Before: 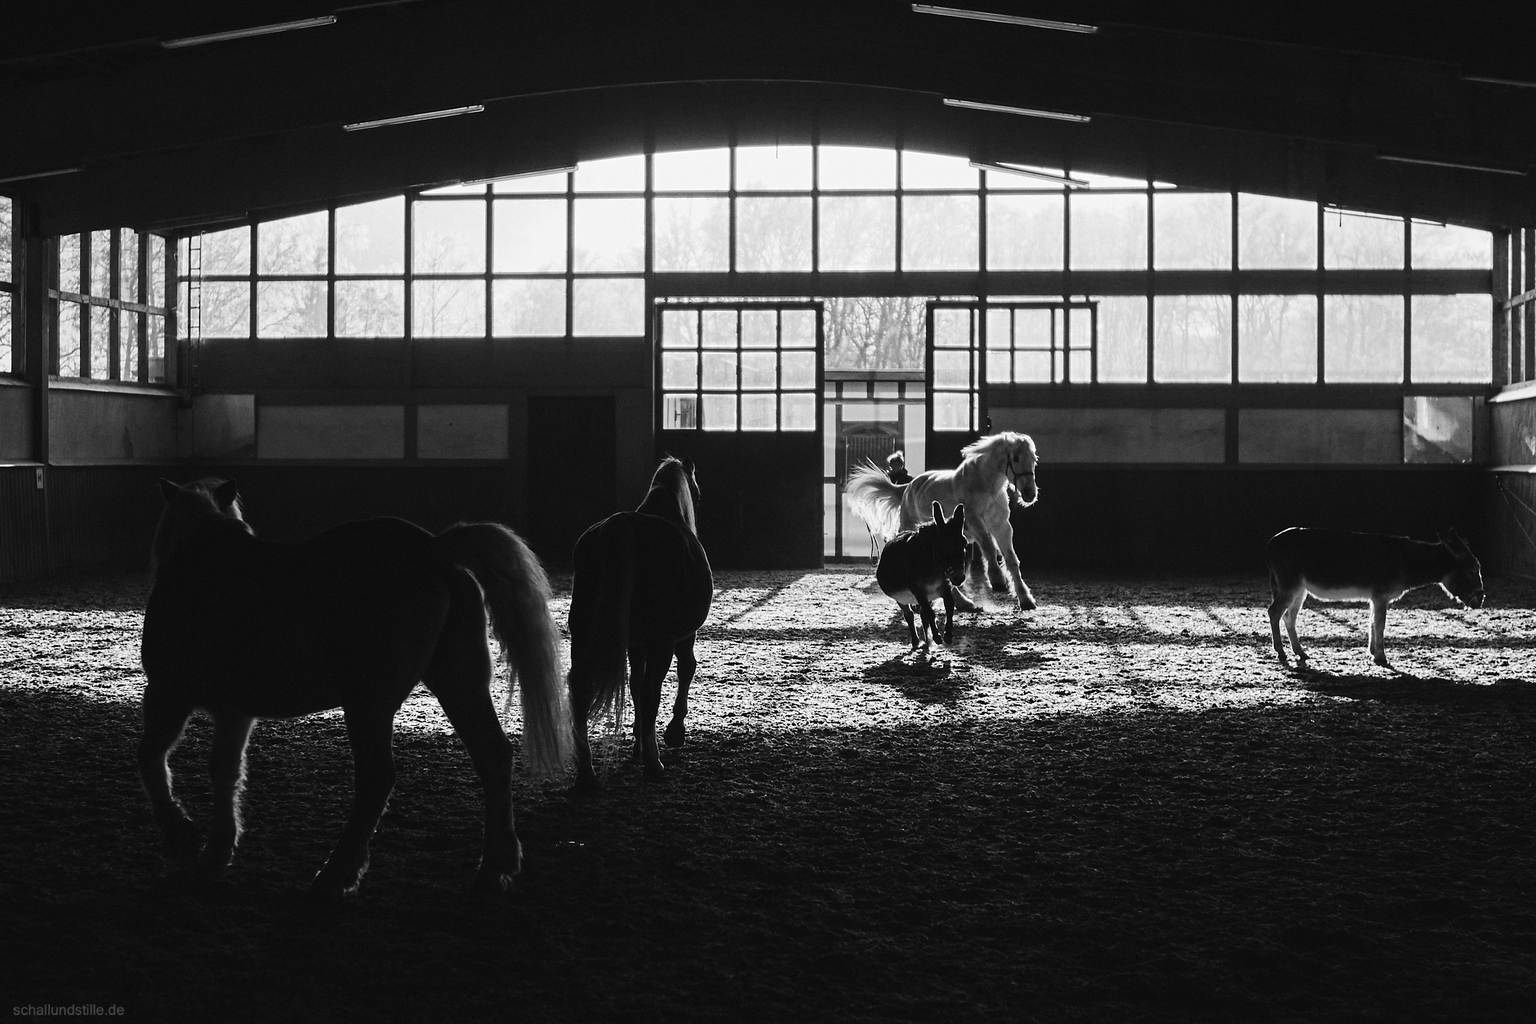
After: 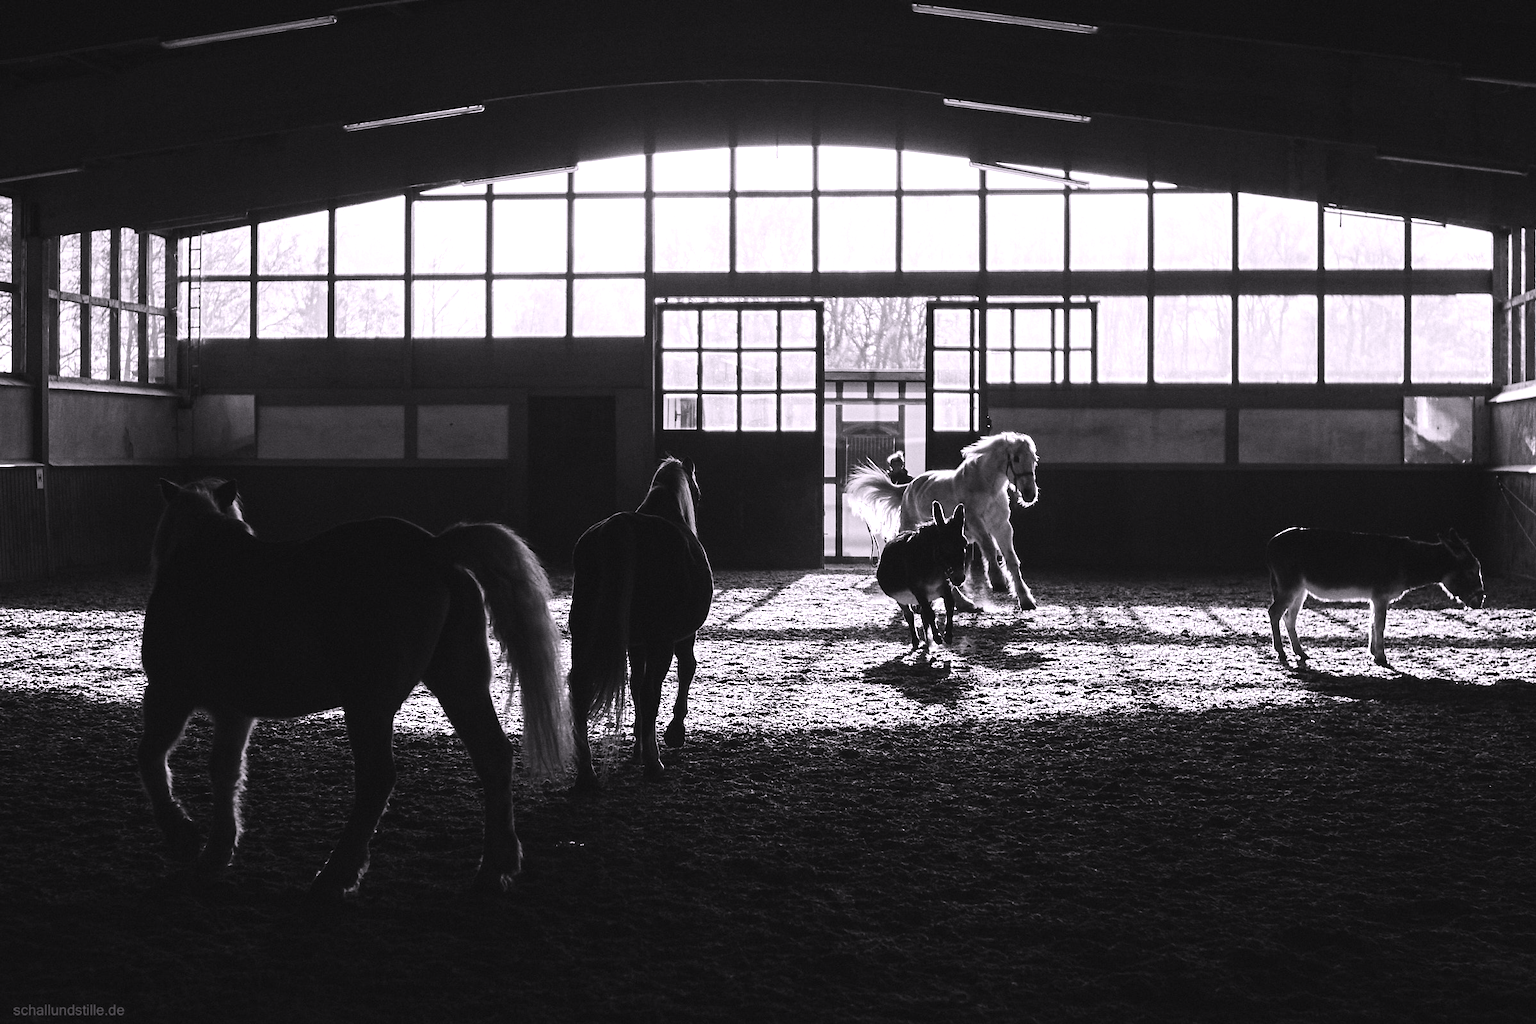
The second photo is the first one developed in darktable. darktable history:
exposure: exposure 0.367 EV, compensate highlight preservation false
white balance: red 1.05, blue 1.072
